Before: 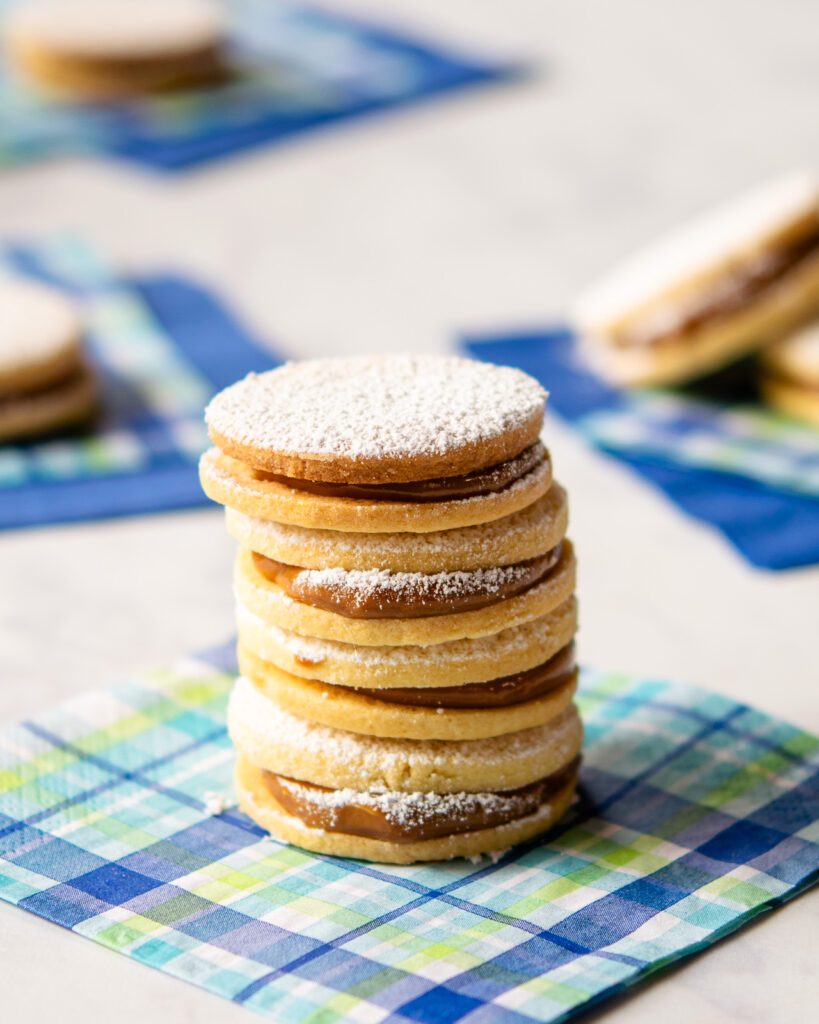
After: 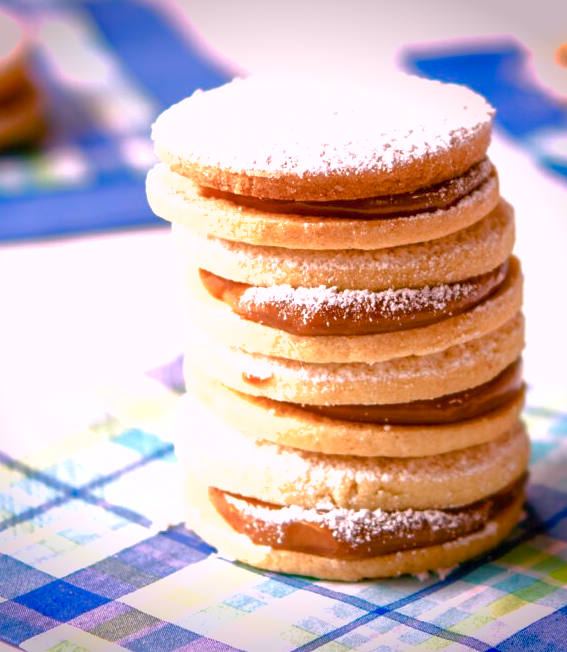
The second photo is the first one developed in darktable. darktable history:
crop: left 6.488%, top 27.668%, right 24.183%, bottom 8.656%
shadows and highlights: on, module defaults
vignetting: fall-off start 88.53%, fall-off radius 44.2%, saturation 0.376, width/height ratio 1.161
exposure: black level correction 0, exposure 0.4 EV, compensate exposure bias true, compensate highlight preservation false
color balance rgb: perceptual saturation grading › global saturation 20%, perceptual saturation grading › highlights -50%, perceptual saturation grading › shadows 30%
white balance: red 1.188, blue 1.11
